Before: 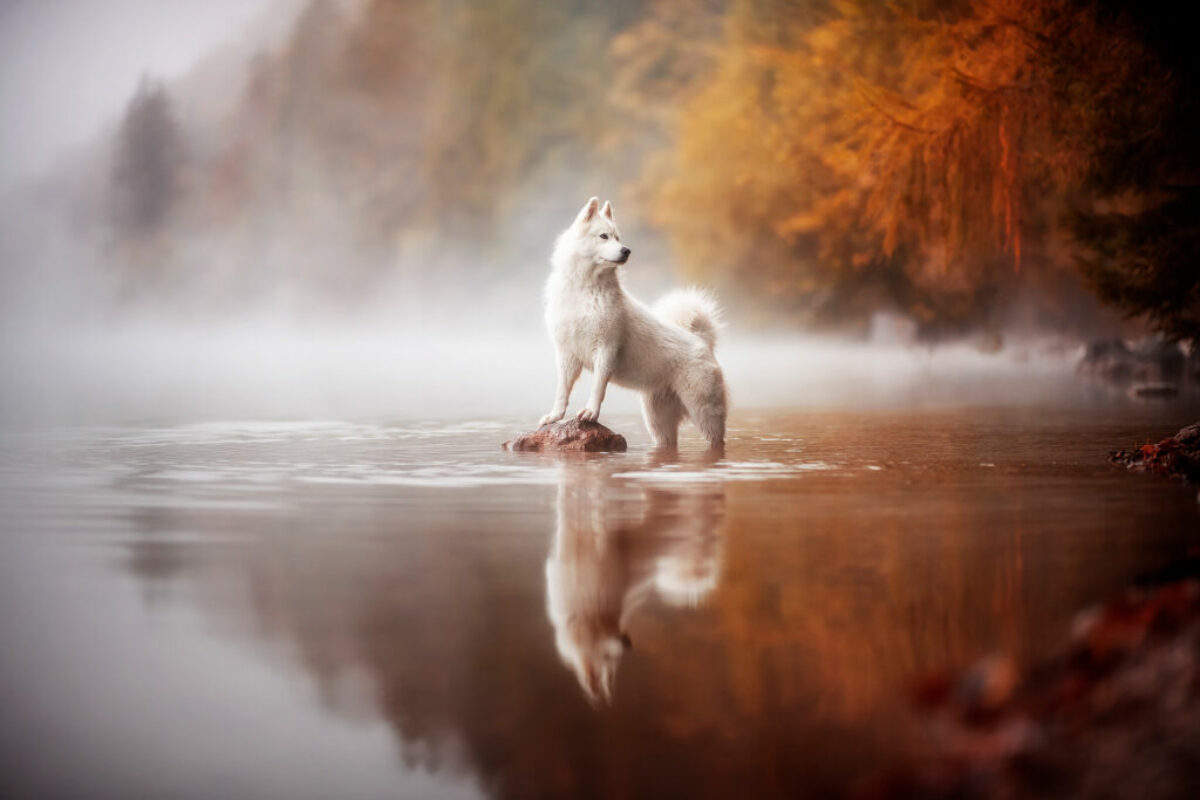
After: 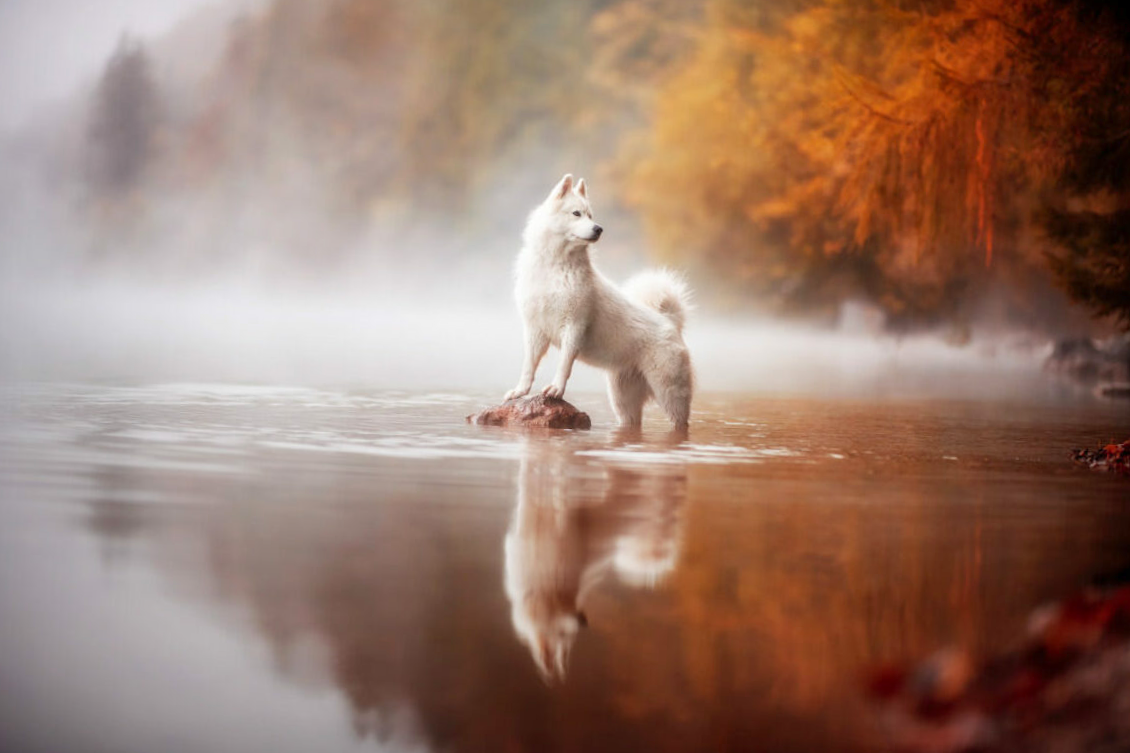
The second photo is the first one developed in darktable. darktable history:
crop and rotate: angle -2.38°
levels: levels [0, 0.478, 1]
